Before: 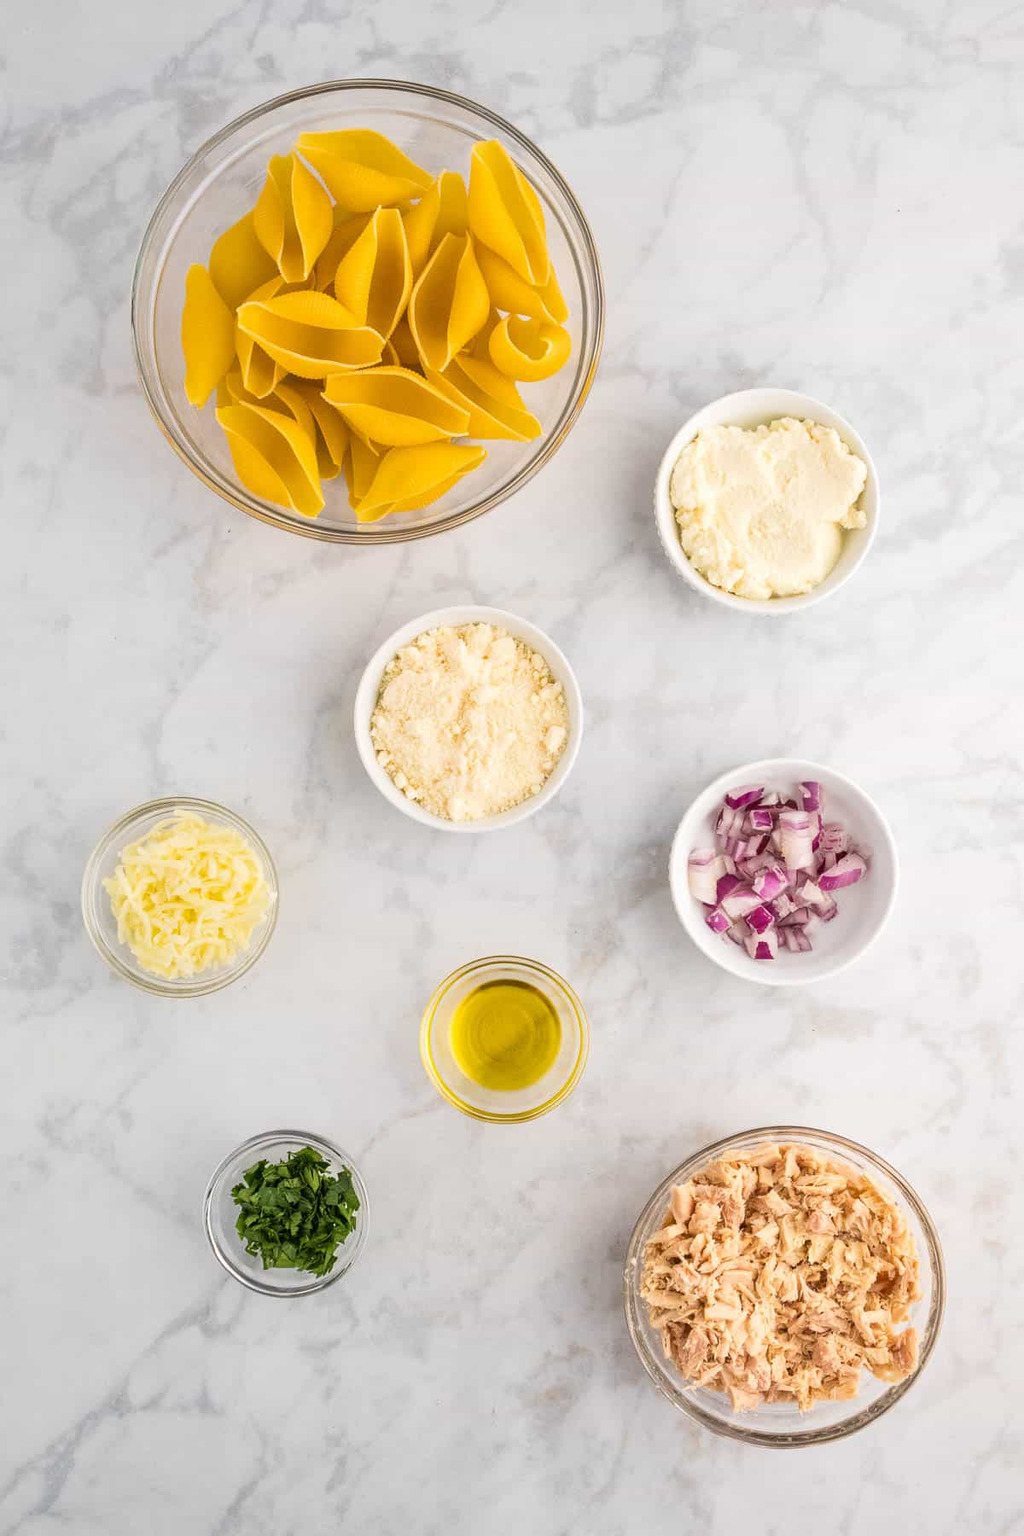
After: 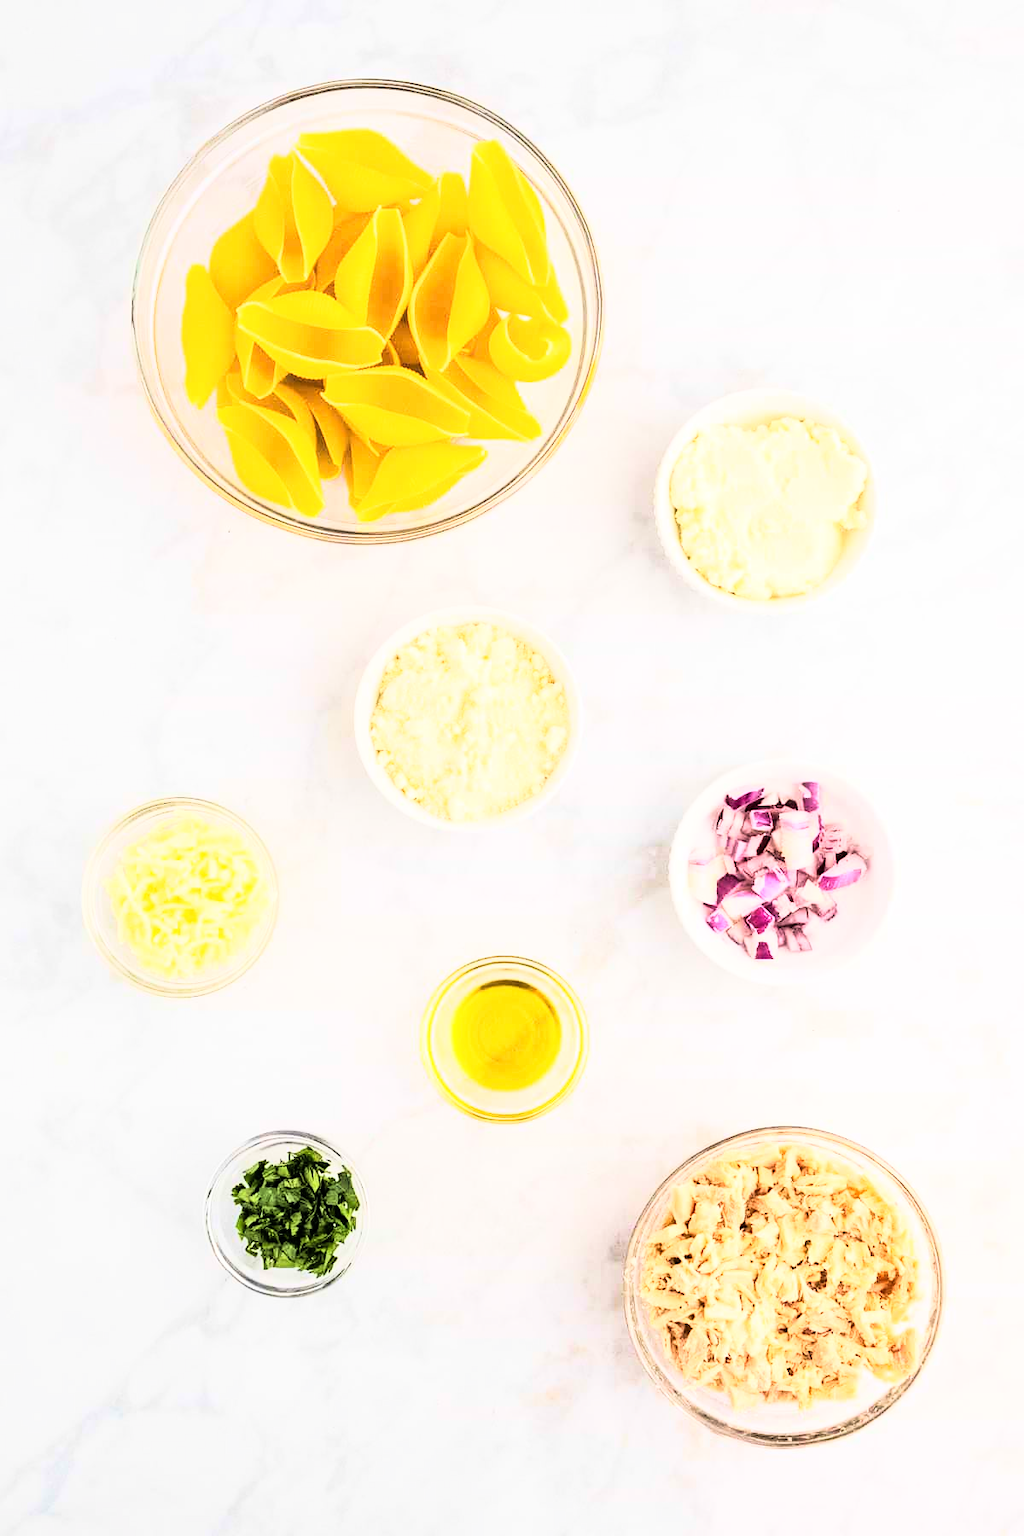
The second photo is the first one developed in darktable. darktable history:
velvia: strength 21.76%
rgb curve: curves: ch0 [(0, 0) (0.21, 0.15) (0.24, 0.21) (0.5, 0.75) (0.75, 0.96) (0.89, 0.99) (1, 1)]; ch1 [(0, 0.02) (0.21, 0.13) (0.25, 0.2) (0.5, 0.67) (0.75, 0.9) (0.89, 0.97) (1, 1)]; ch2 [(0, 0.02) (0.21, 0.13) (0.25, 0.2) (0.5, 0.67) (0.75, 0.9) (0.89, 0.97) (1, 1)], compensate middle gray true
